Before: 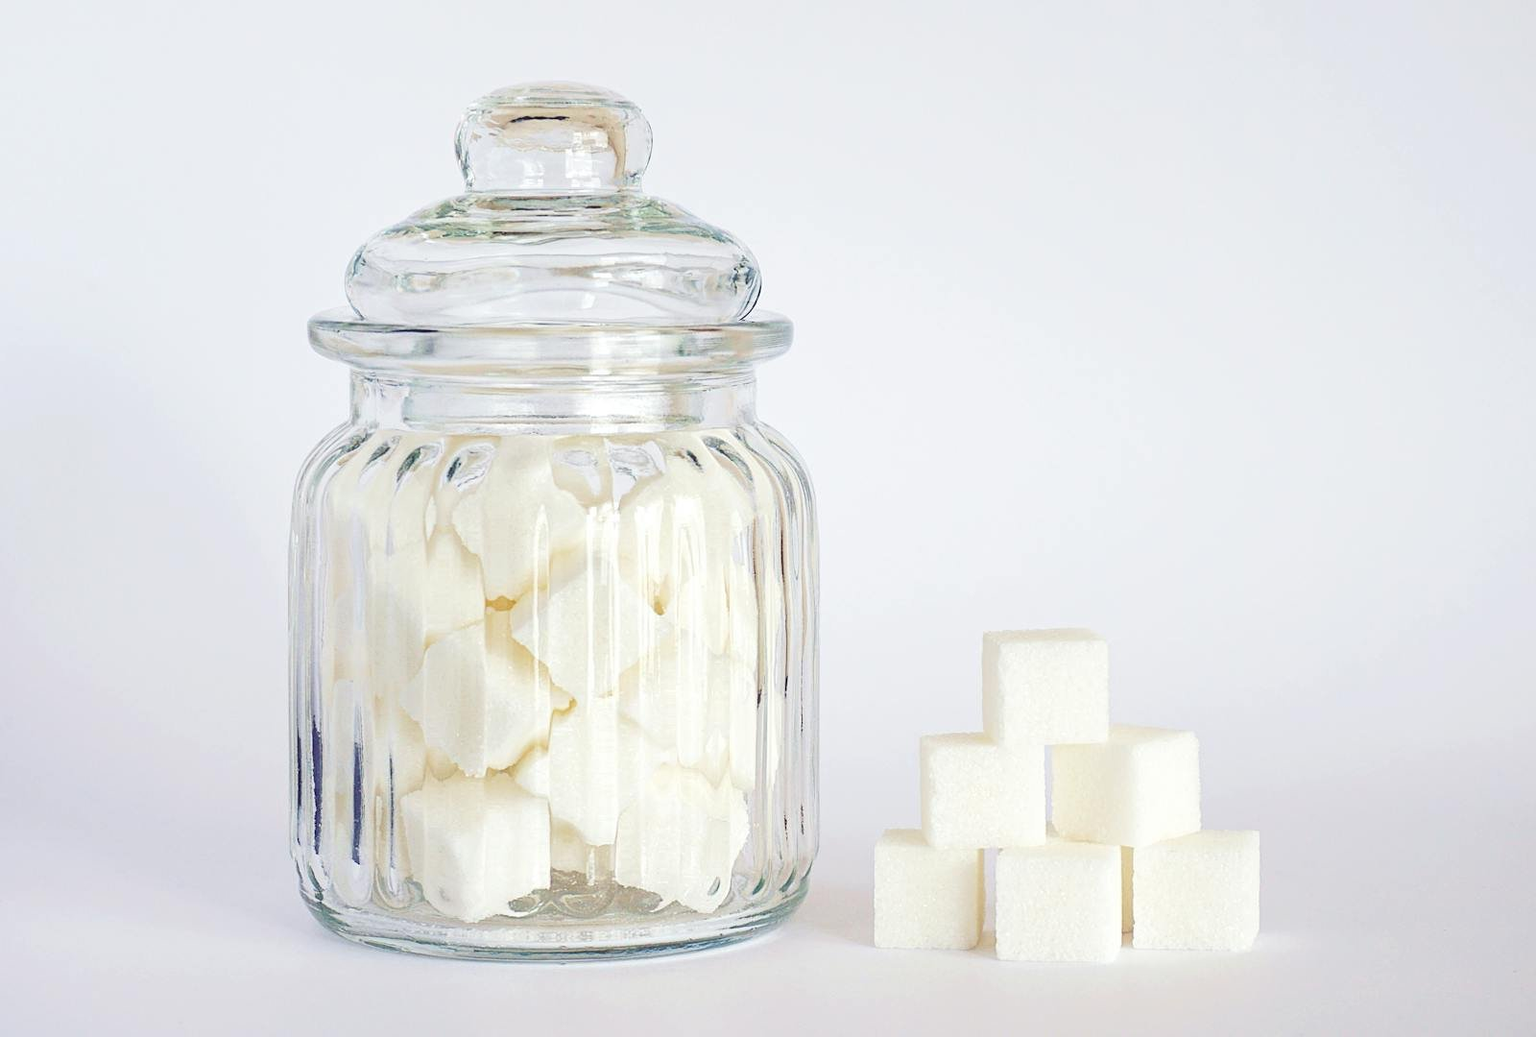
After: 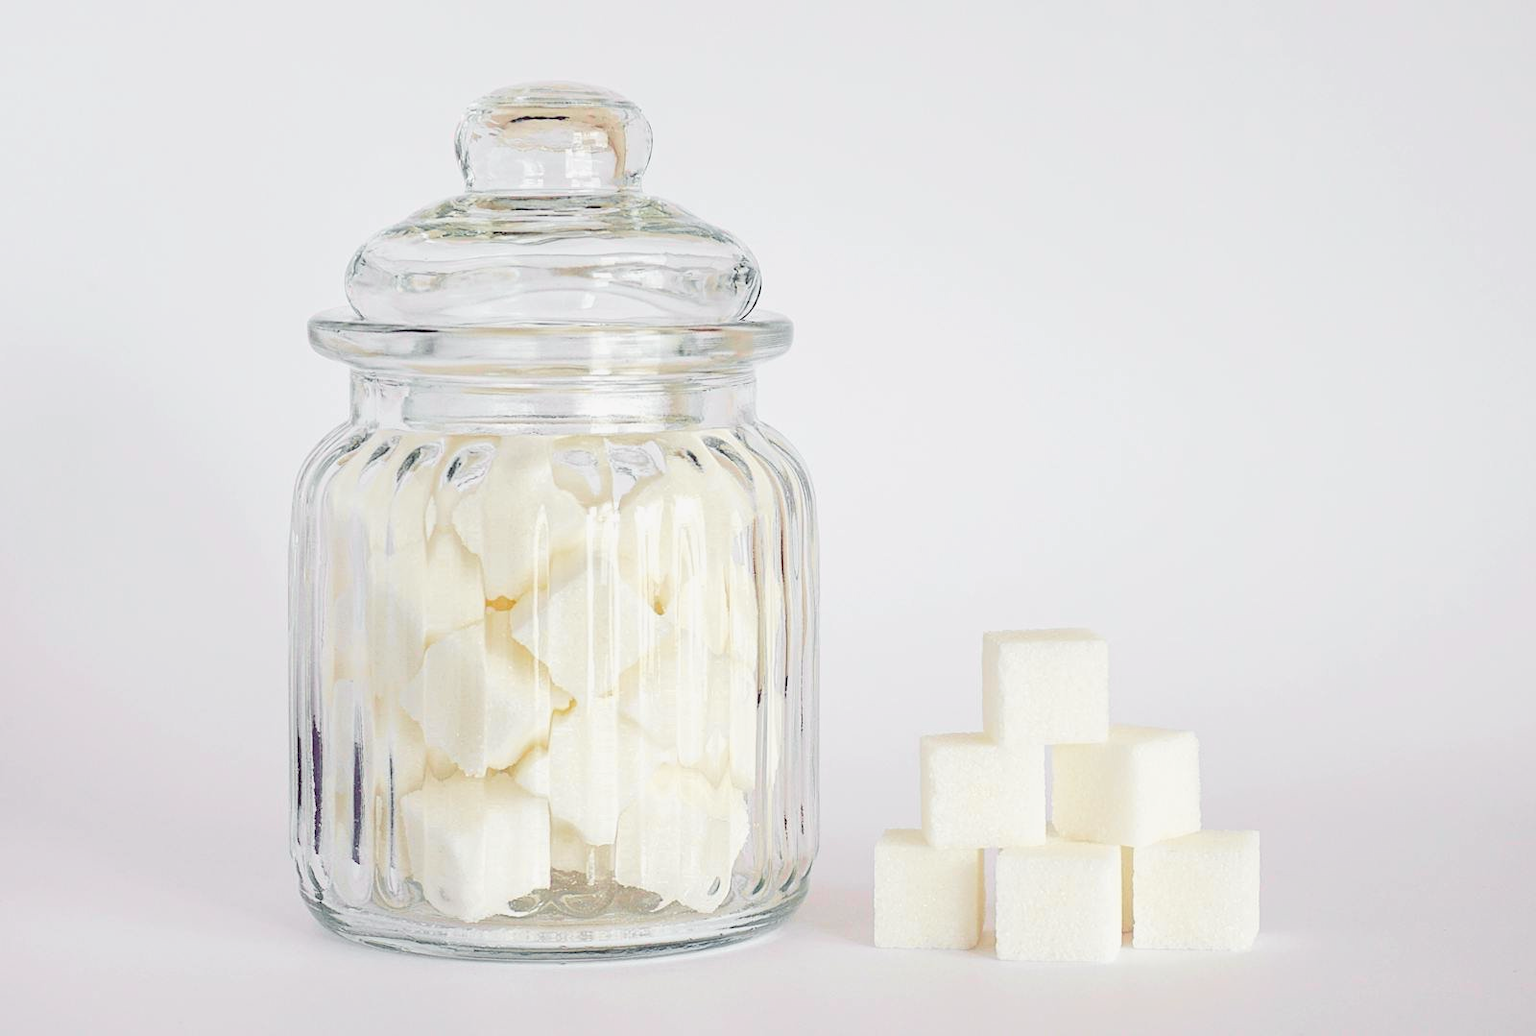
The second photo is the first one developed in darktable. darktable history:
tone equalizer: on, module defaults
tone curve: curves: ch0 [(0, 0.013) (0.036, 0.035) (0.274, 0.288) (0.504, 0.536) (0.844, 0.84) (1, 0.97)]; ch1 [(0, 0) (0.389, 0.403) (0.462, 0.48) (0.499, 0.5) (0.522, 0.534) (0.567, 0.588) (0.626, 0.645) (0.749, 0.781) (1, 1)]; ch2 [(0, 0) (0.457, 0.486) (0.5, 0.501) (0.533, 0.539) (0.599, 0.6) (0.704, 0.732) (1, 1)], color space Lab, independent channels, preserve colors none
